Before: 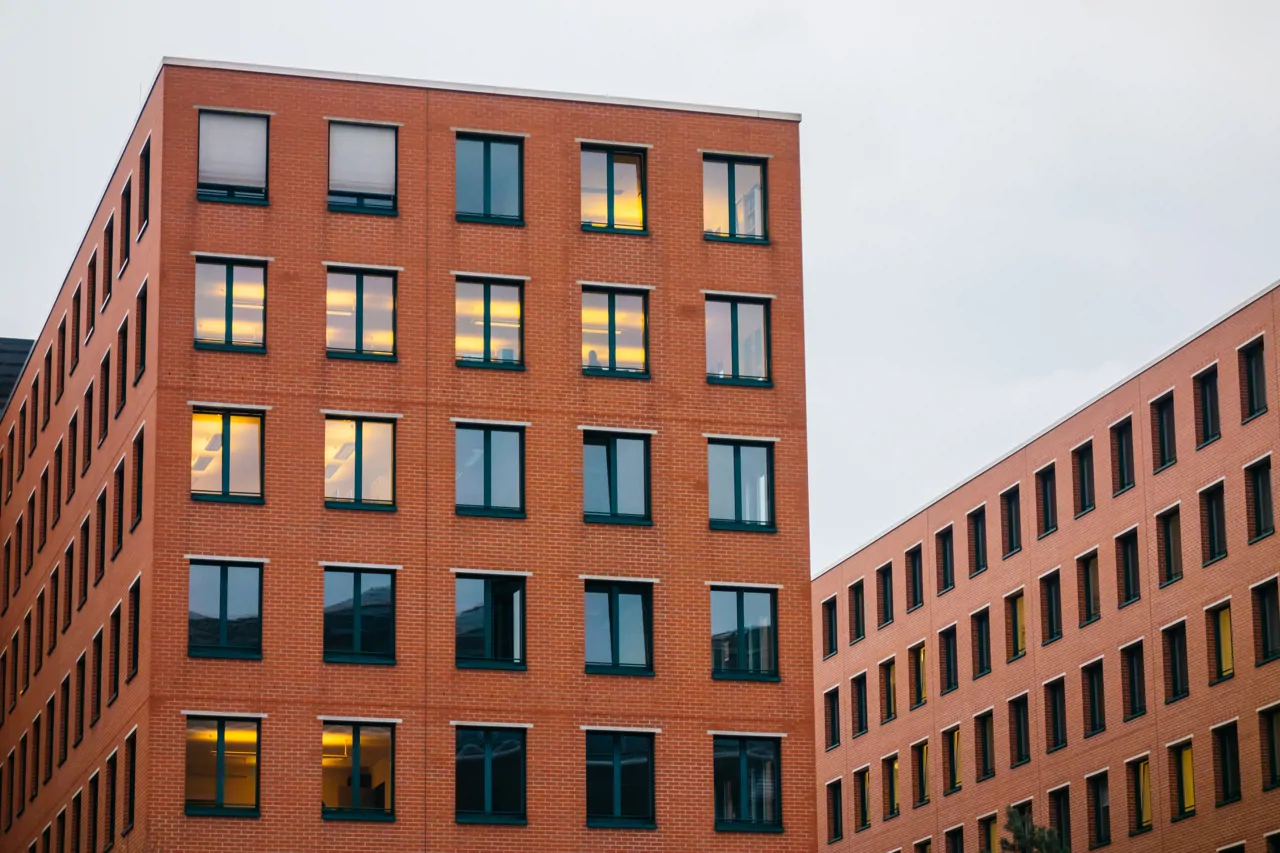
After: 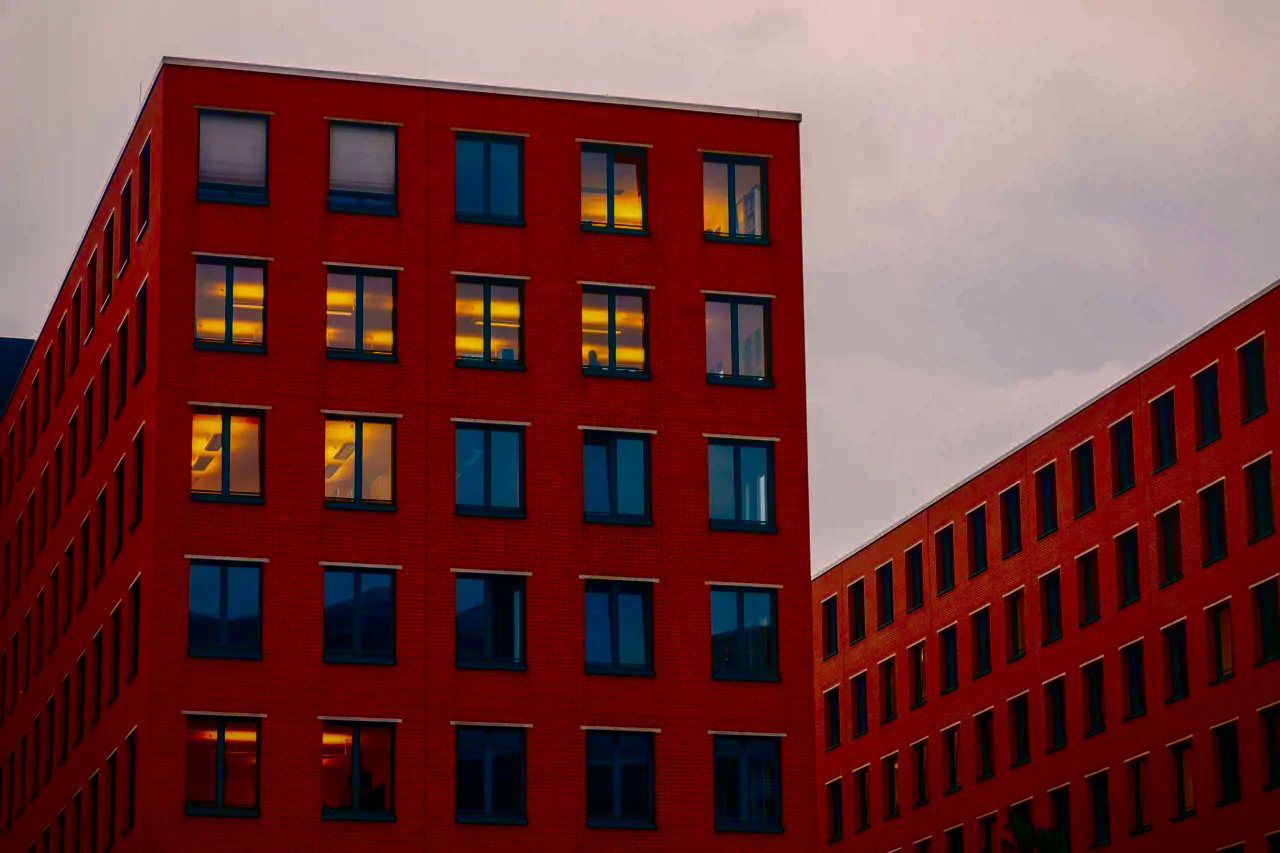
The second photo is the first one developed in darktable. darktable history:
local contrast: detail 110%
contrast brightness saturation: brightness -0.997, saturation 0.995
color correction: highlights a* 12.03, highlights b* 11.59
